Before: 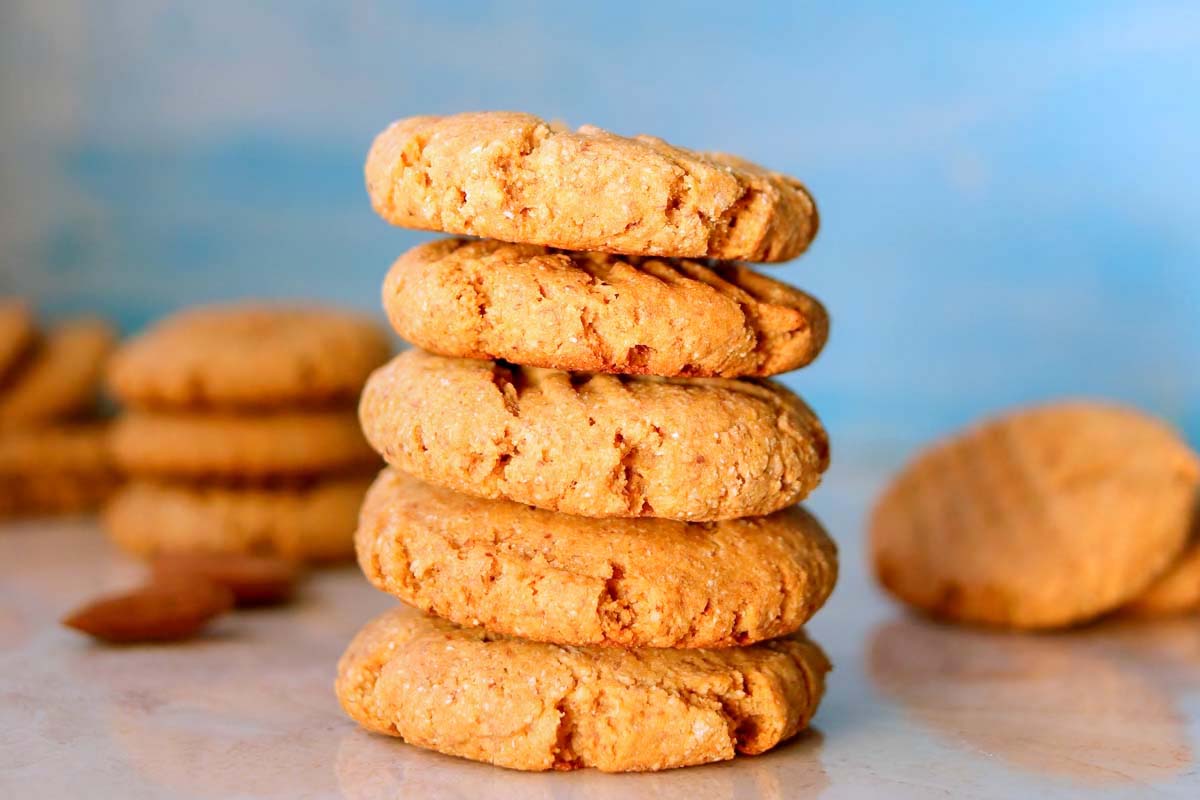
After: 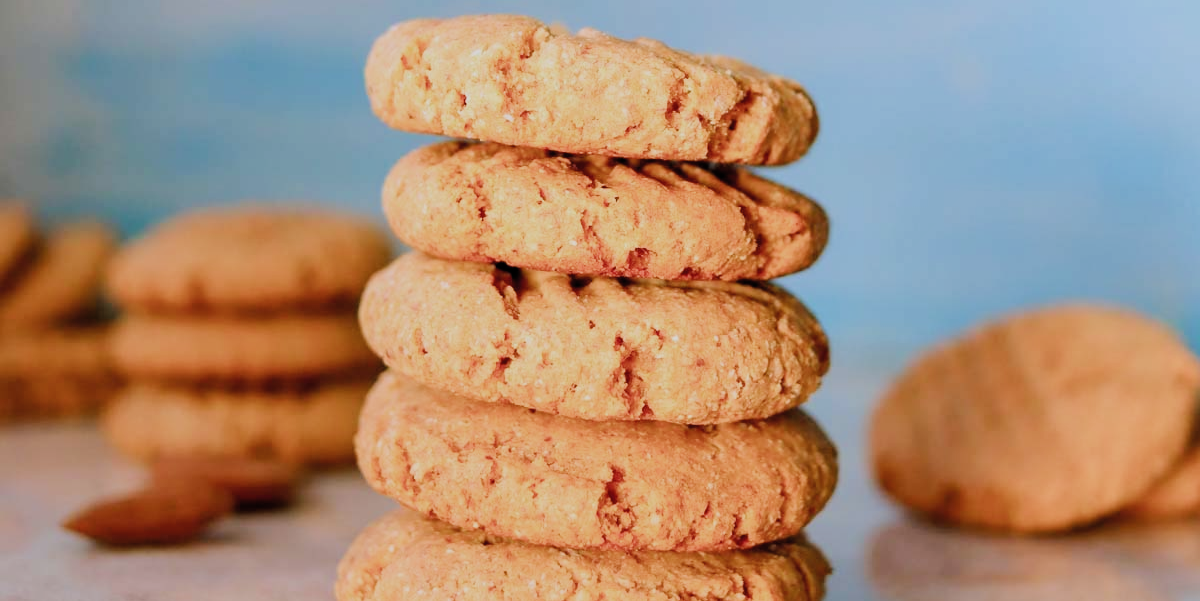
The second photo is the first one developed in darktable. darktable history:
crop and rotate: top 12.24%, bottom 12.566%
local contrast: mode bilateral grid, contrast 15, coarseness 36, detail 103%, midtone range 0.2
filmic rgb: black relative exposure -7.65 EV, white relative exposure 4.56 EV, hardness 3.61, contrast 1.053, color science v4 (2020)
